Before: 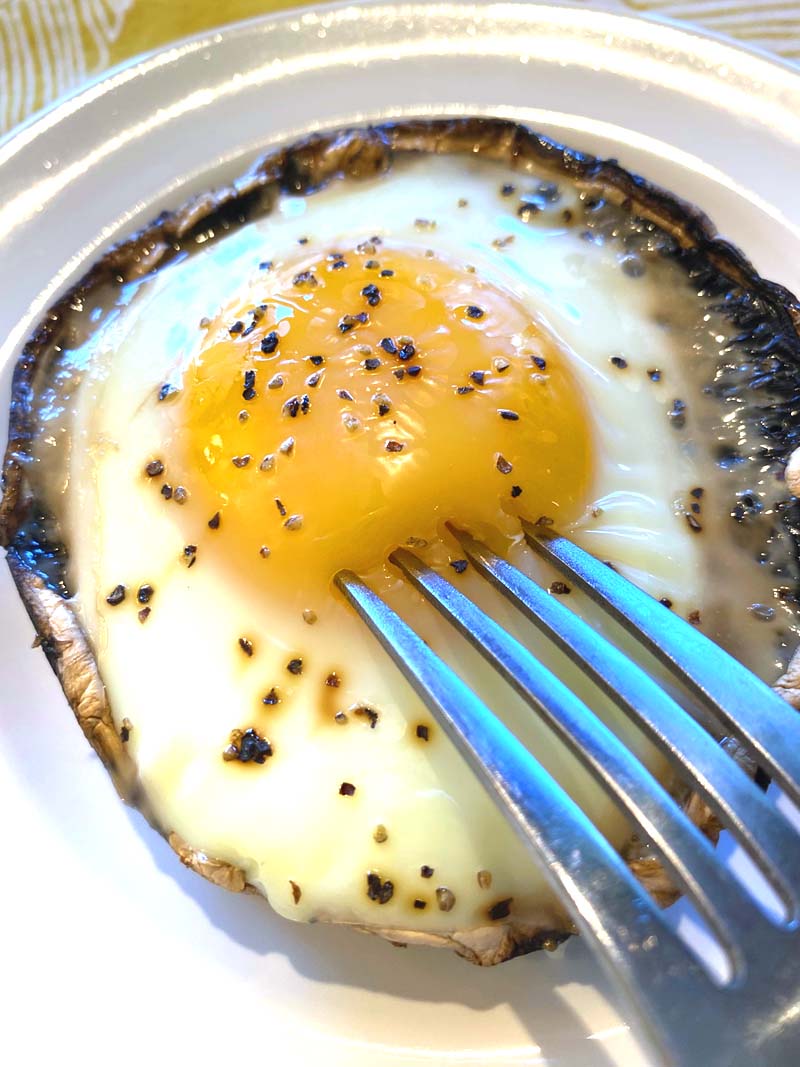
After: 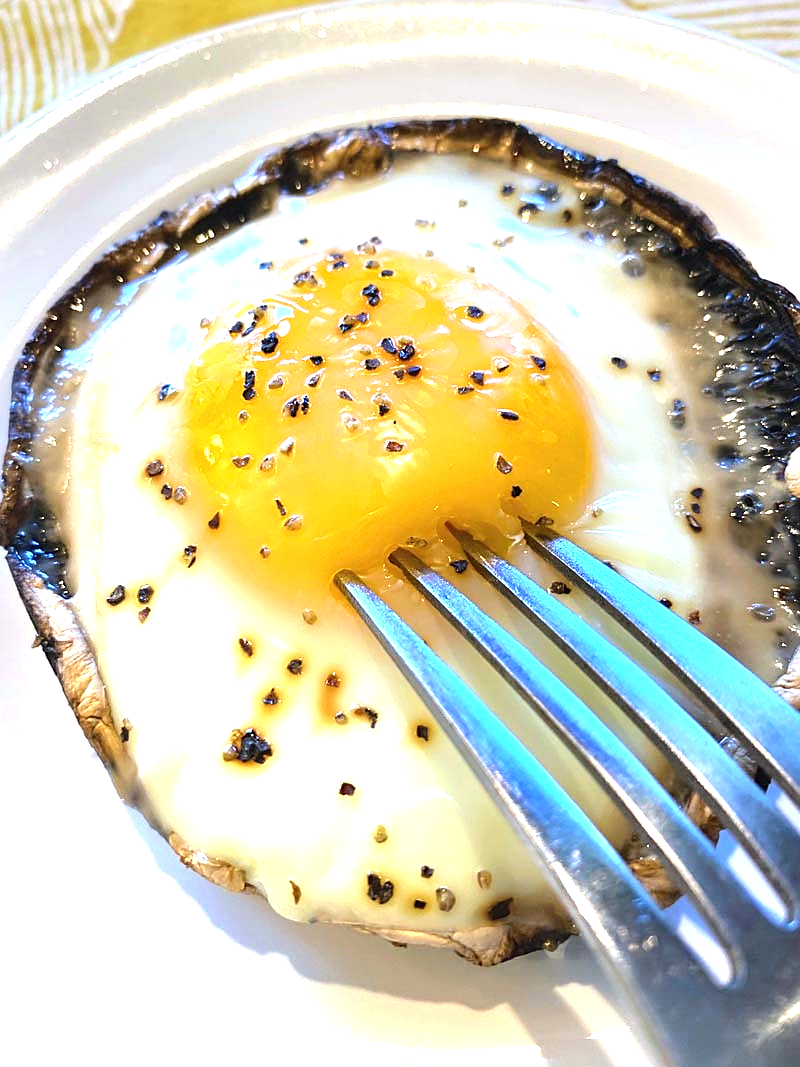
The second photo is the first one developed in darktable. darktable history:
sharpen: on, module defaults
tone equalizer: -8 EV 0.001 EV, -7 EV -0.002 EV, -6 EV 0.002 EV, -5 EV -0.03 EV, -4 EV -0.116 EV, -3 EV -0.169 EV, -2 EV 0.24 EV, -1 EV 0.702 EV, +0 EV 0.493 EV
